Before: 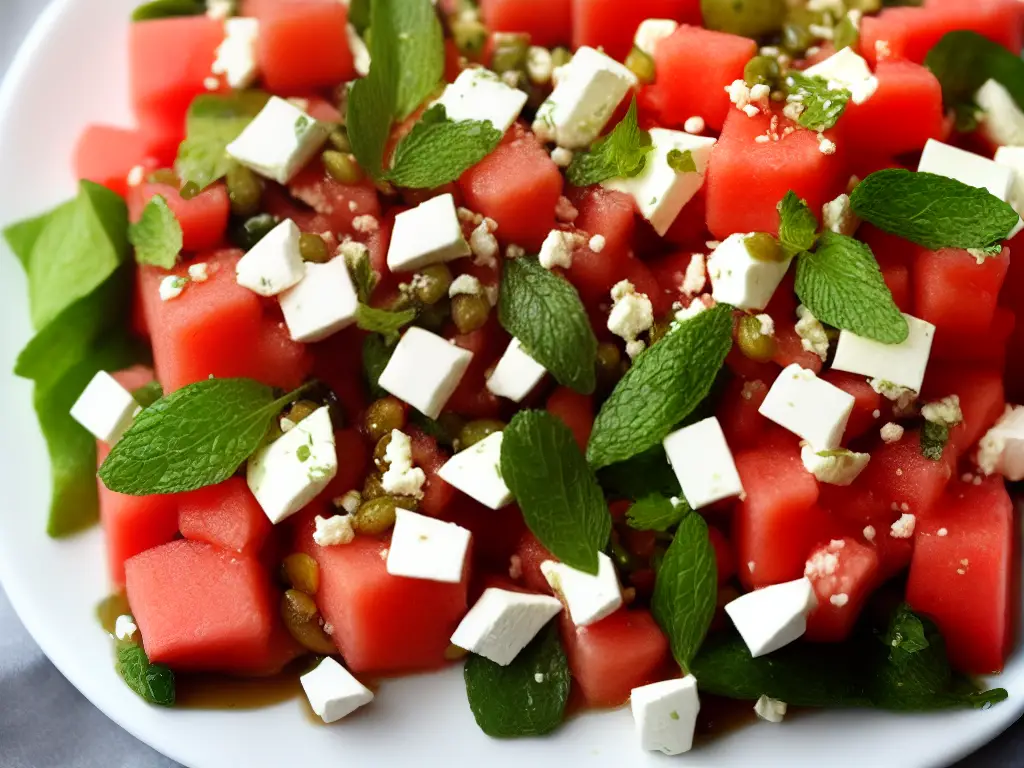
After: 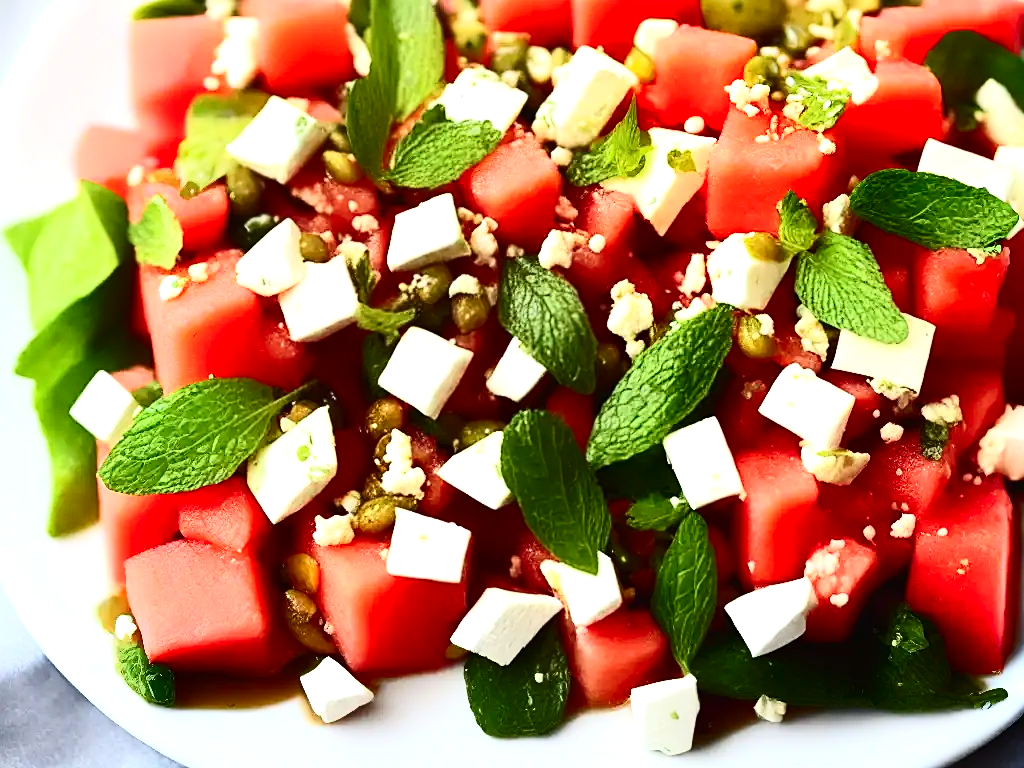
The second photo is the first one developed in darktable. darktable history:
contrast brightness saturation: contrast 0.397, brightness 0.109, saturation 0.208
exposure: black level correction -0.002, exposure 0.54 EV, compensate highlight preservation false
sharpen: radius 1.93
